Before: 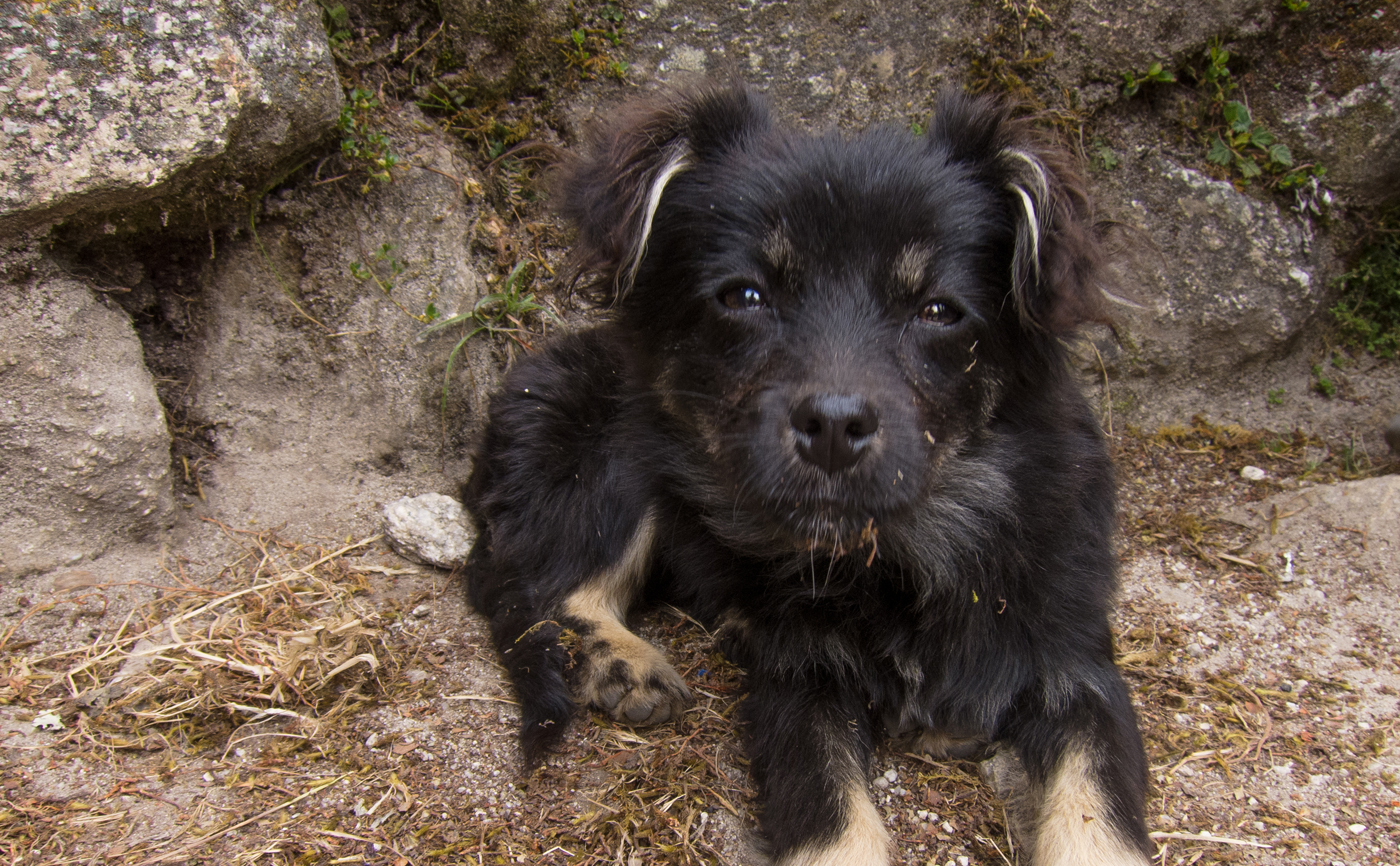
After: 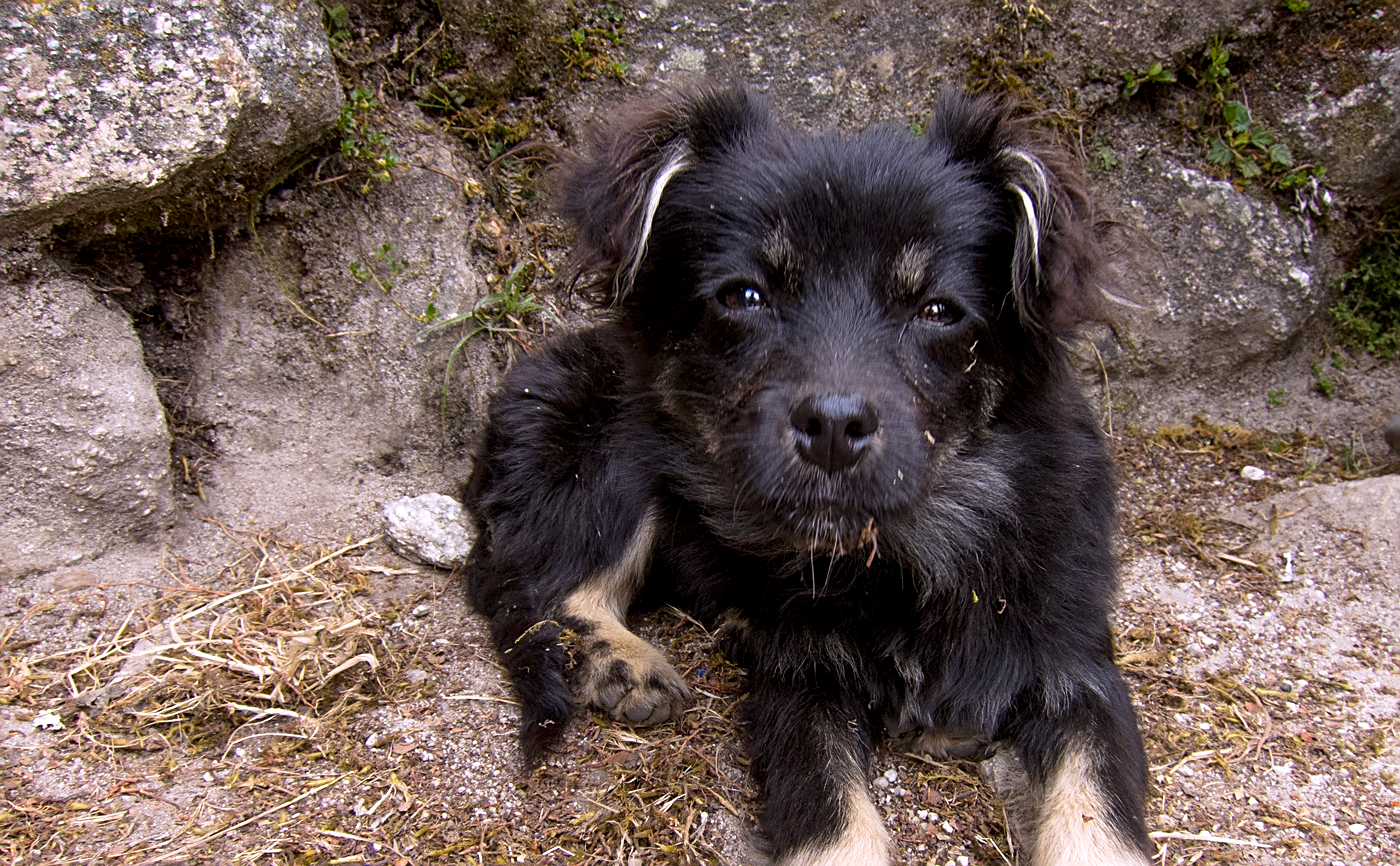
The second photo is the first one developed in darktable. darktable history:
exposure: black level correction 0.005, exposure 0.286 EV, compensate highlight preservation false
sharpen: on, module defaults
white balance: red 1.004, blue 1.096
